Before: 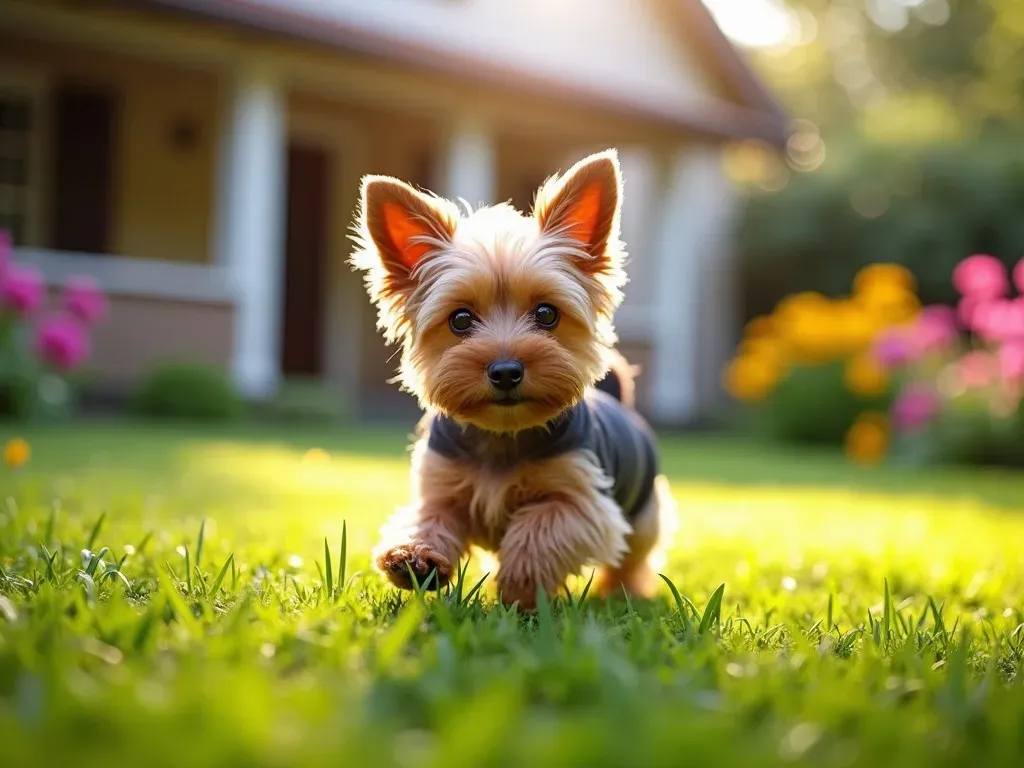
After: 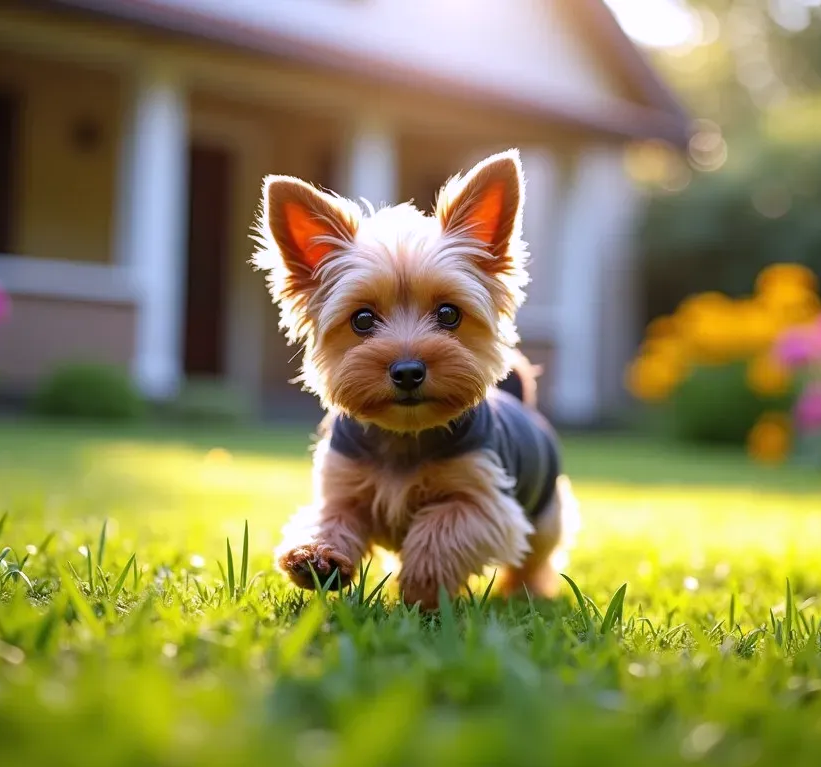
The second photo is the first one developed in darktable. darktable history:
white balance: red 1.004, blue 1.096
crop and rotate: left 9.597%, right 10.195%
